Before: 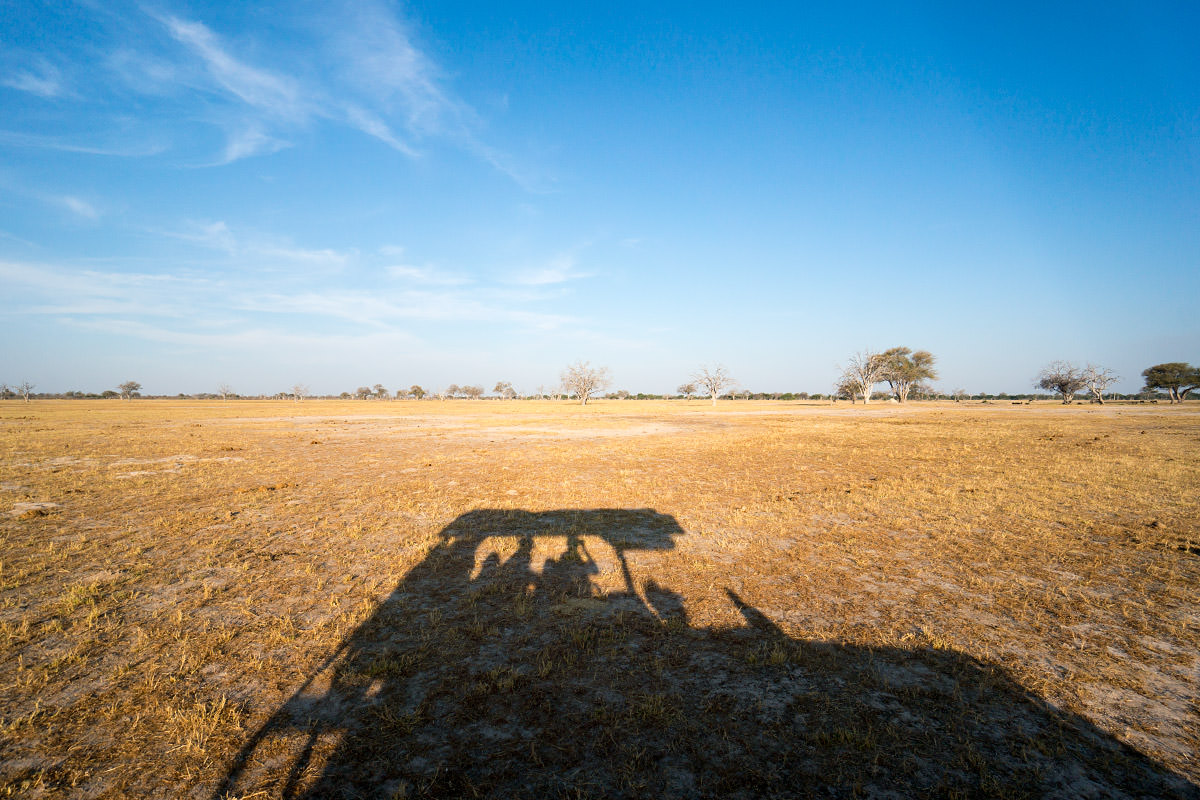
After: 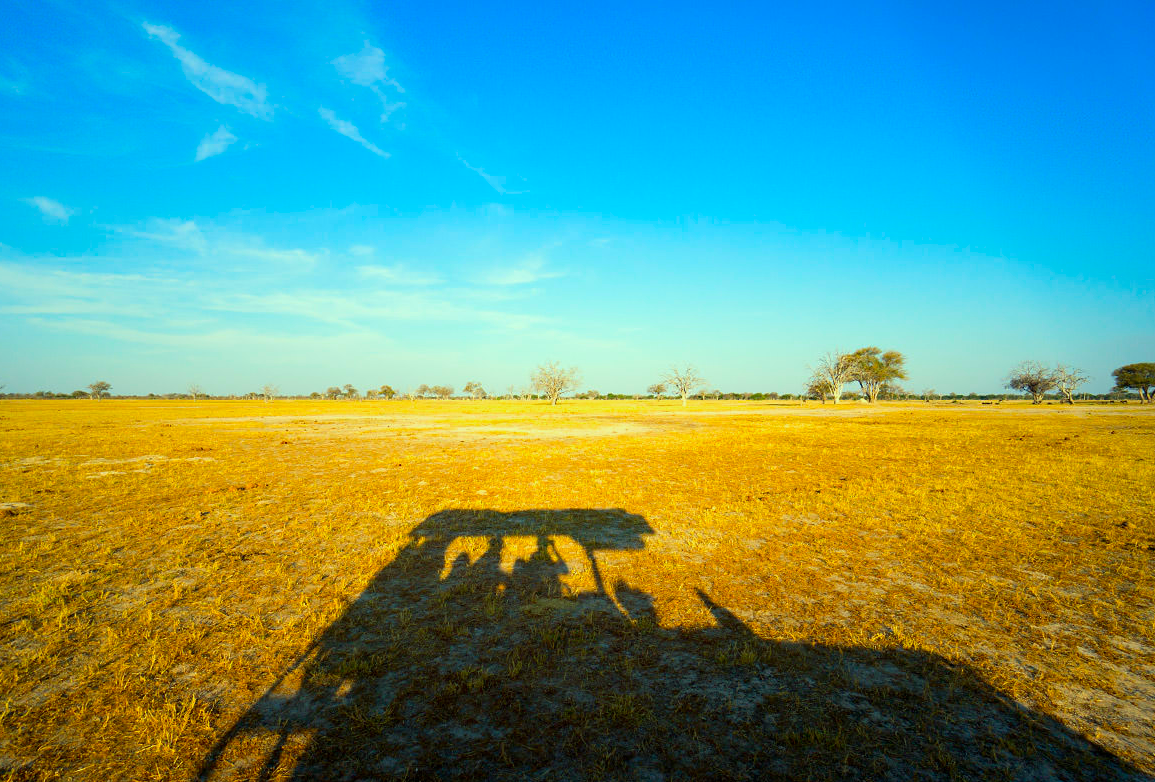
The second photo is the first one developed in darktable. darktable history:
crop and rotate: left 2.57%, right 1.173%, bottom 2.212%
color correction: highlights a* -10.74, highlights b* 9.82, saturation 1.72
